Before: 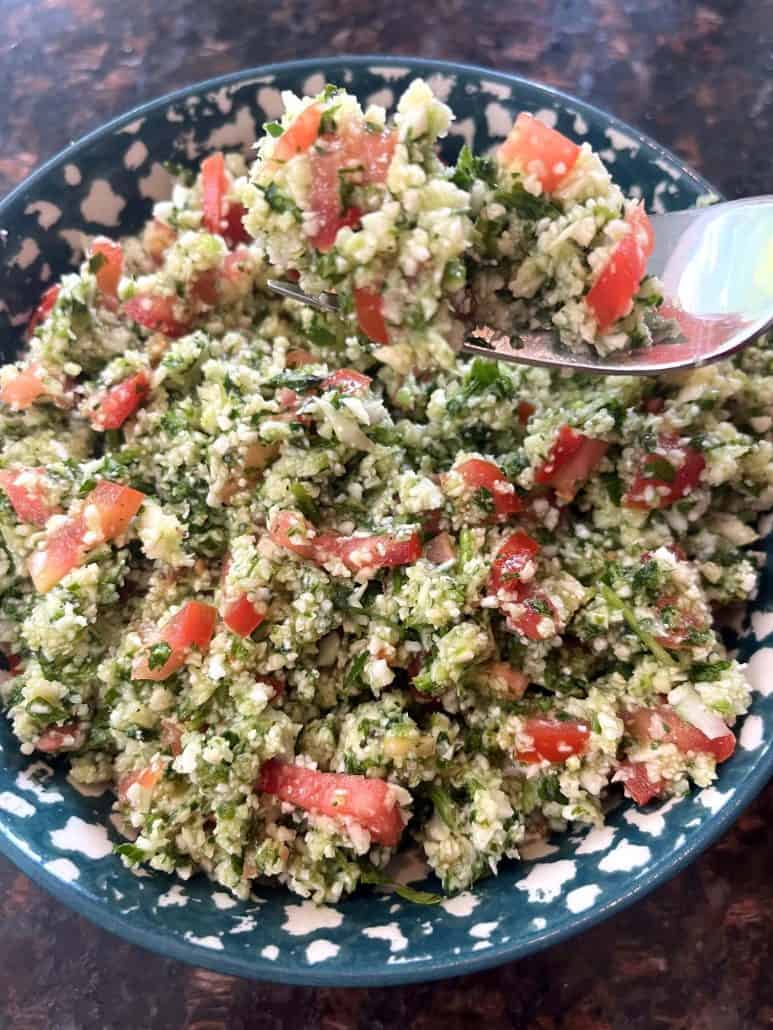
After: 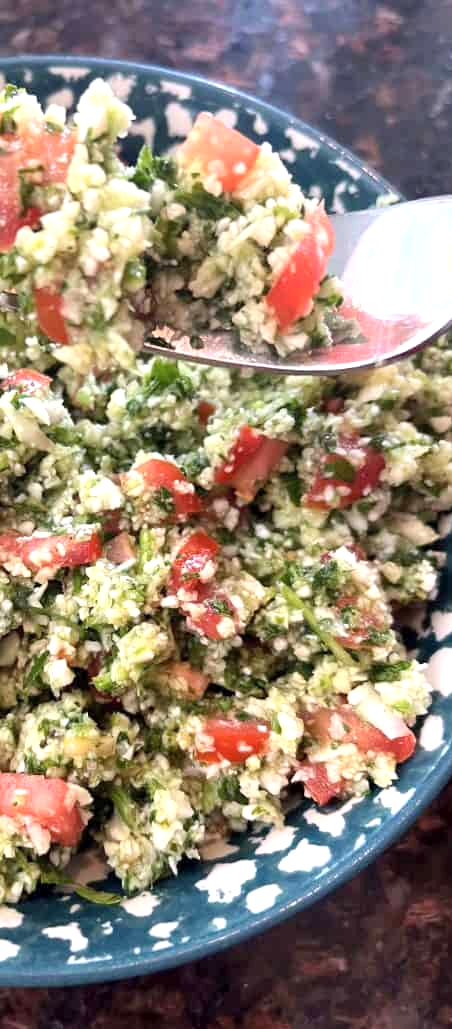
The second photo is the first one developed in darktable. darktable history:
contrast brightness saturation: contrast 0.05, brightness 0.06, saturation 0.01
exposure: black level correction 0.001, exposure 0.5 EV, compensate exposure bias true, compensate highlight preservation false
crop: left 41.402%
